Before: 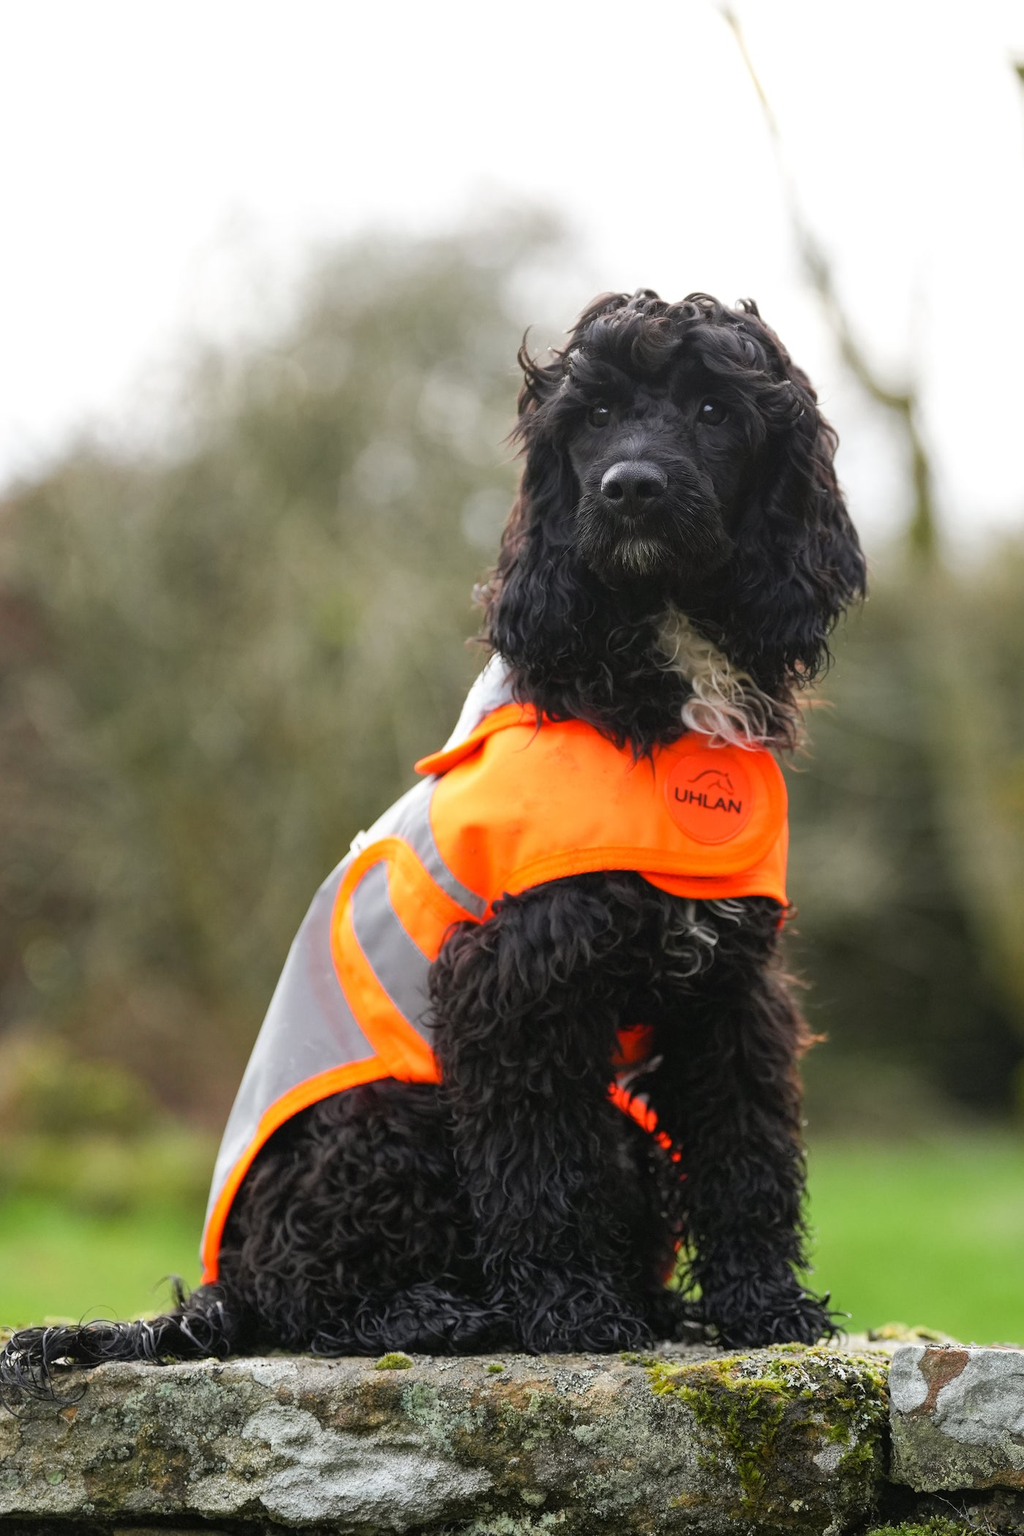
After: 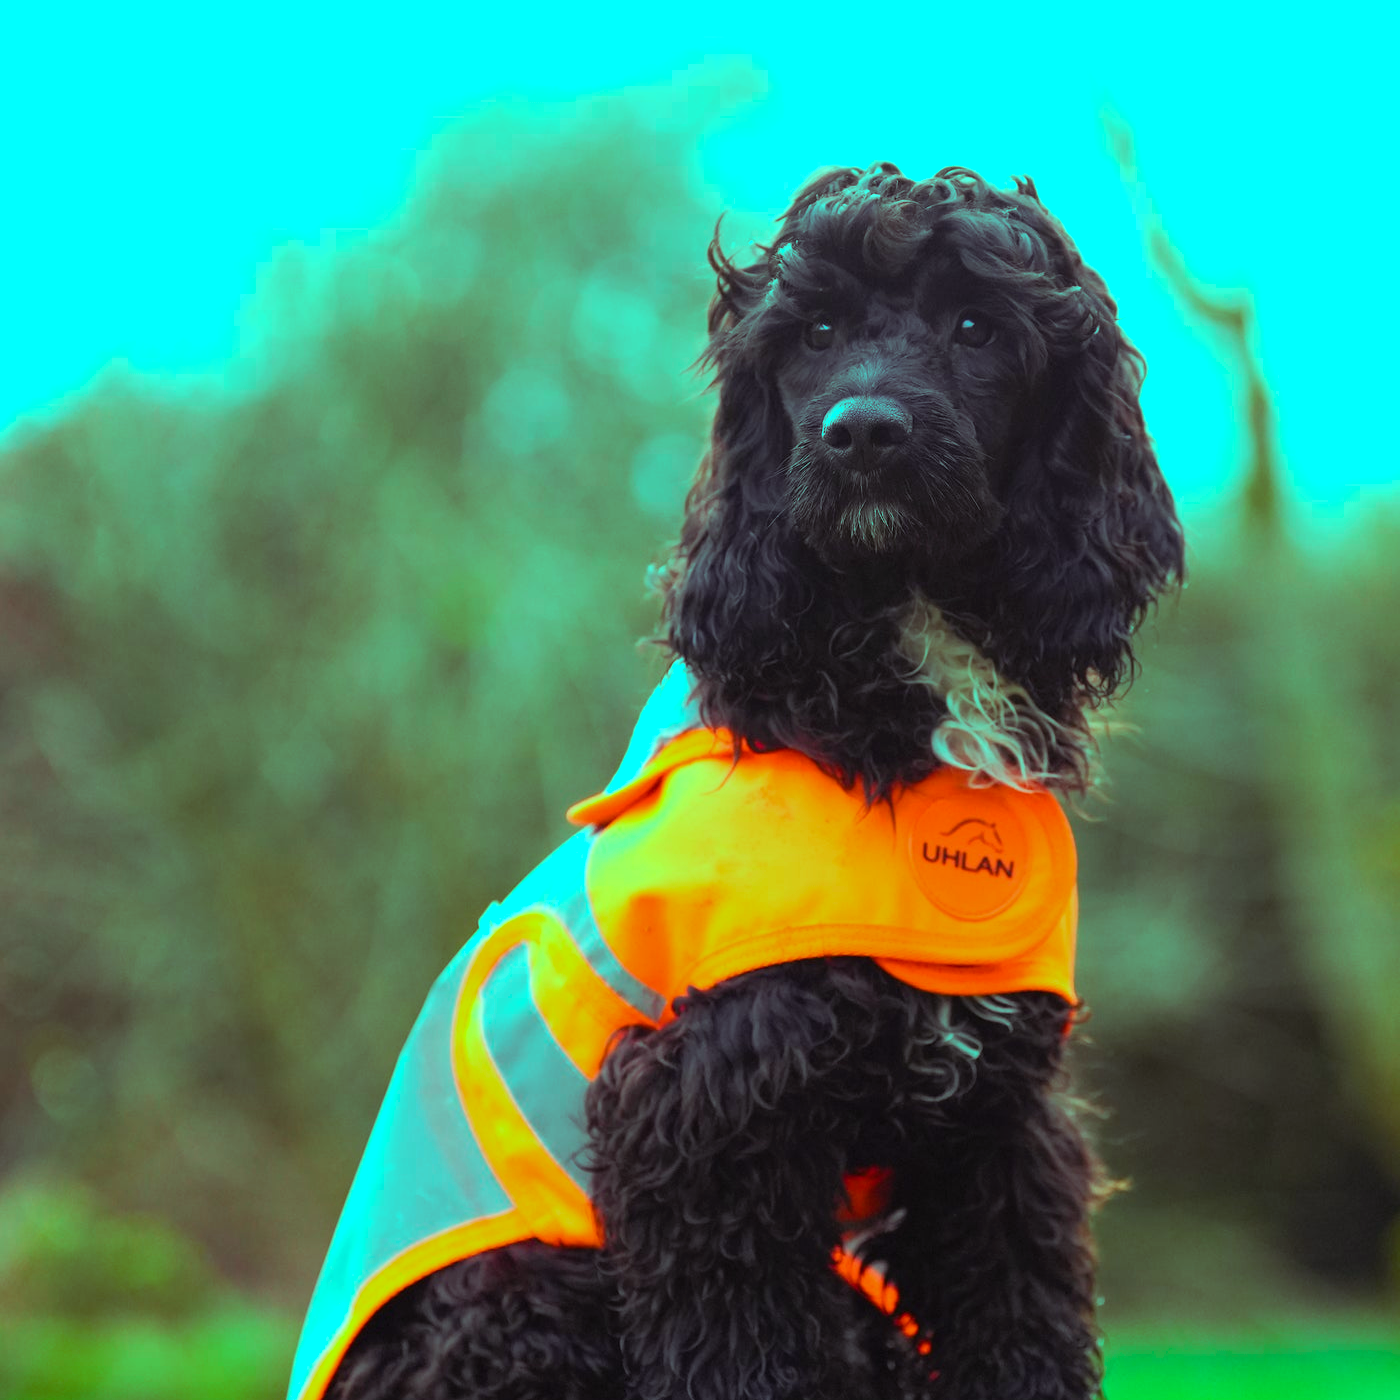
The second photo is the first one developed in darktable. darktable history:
crop: top 11.166%, bottom 22.168%
color balance rgb: shadows lift › luminance 0.49%, shadows lift › chroma 6.83%, shadows lift › hue 300.29°, power › hue 208.98°, highlights gain › luminance 20.24%, highlights gain › chroma 13.17%, highlights gain › hue 173.85°, perceptual saturation grading › global saturation 18.05%
